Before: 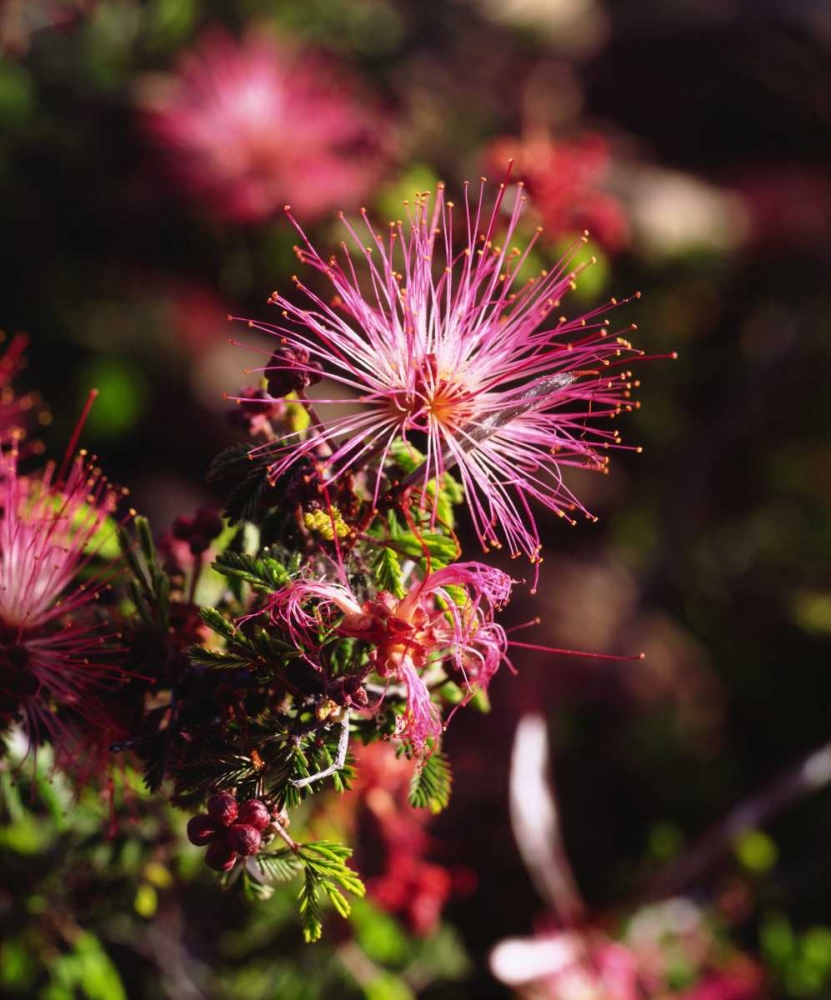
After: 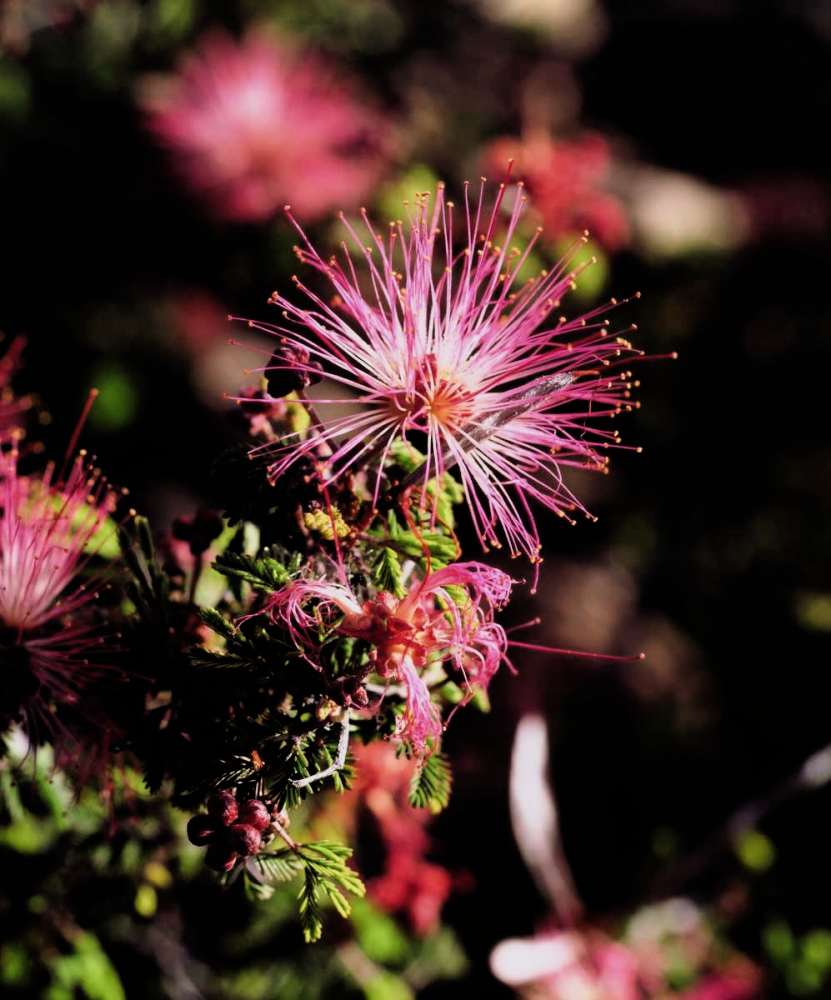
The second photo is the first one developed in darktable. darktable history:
filmic rgb: black relative exposure -7.5 EV, white relative exposure 5 EV, hardness 3.32, contrast 1.298, add noise in highlights 0, color science v3 (2019), use custom middle-gray values true, contrast in highlights soft
